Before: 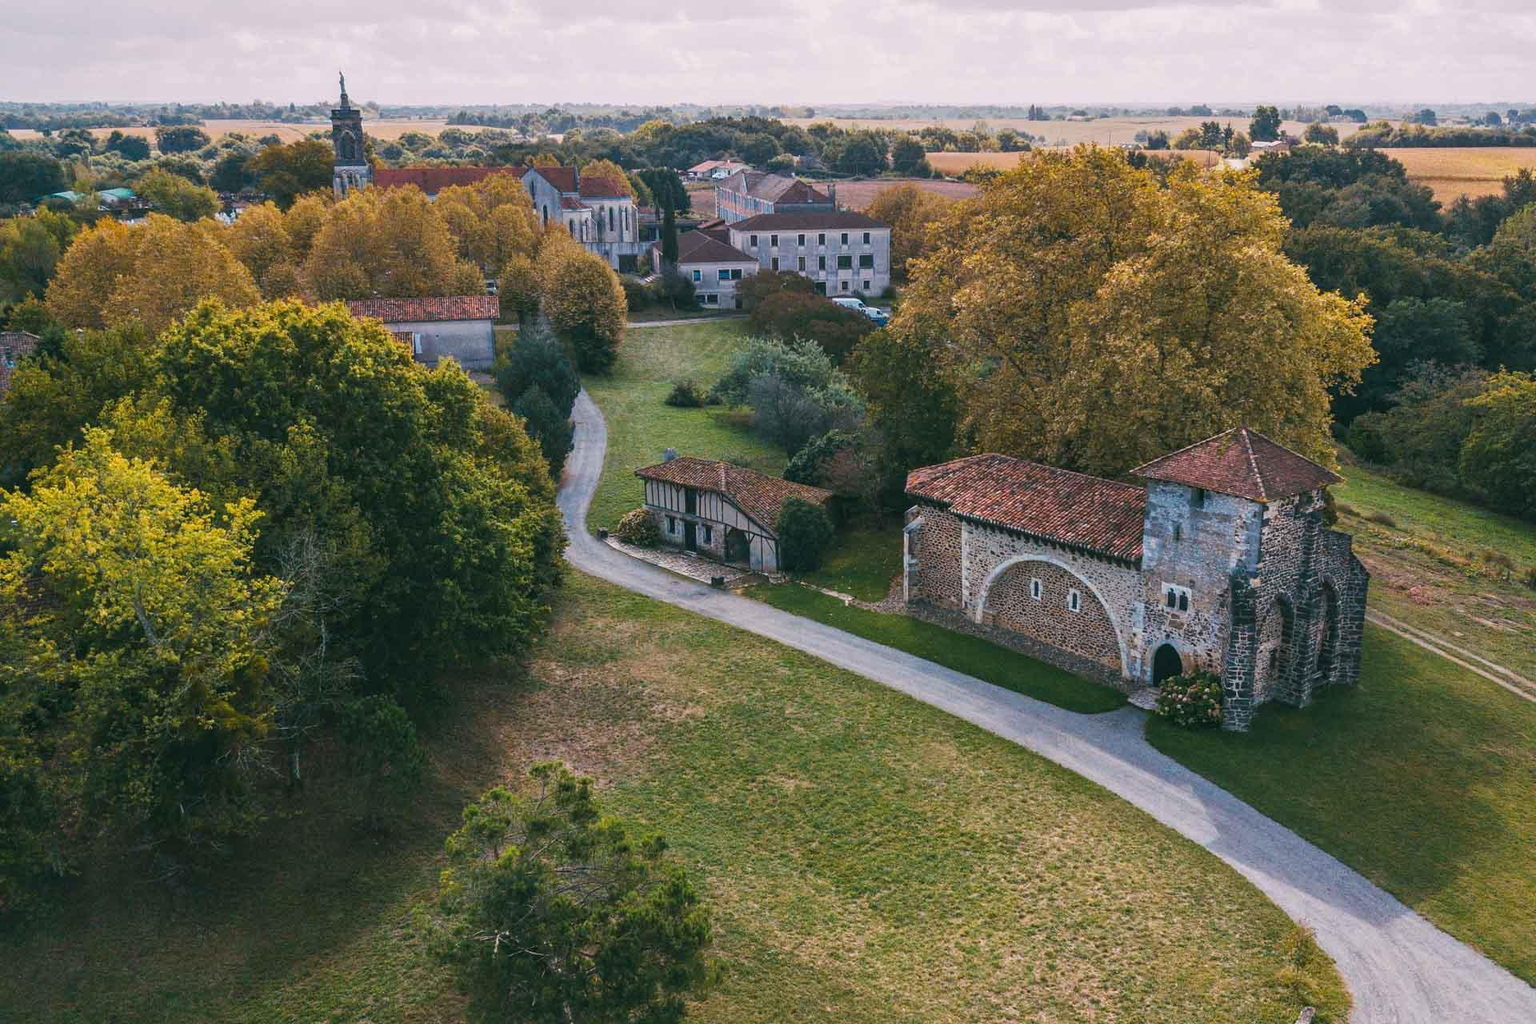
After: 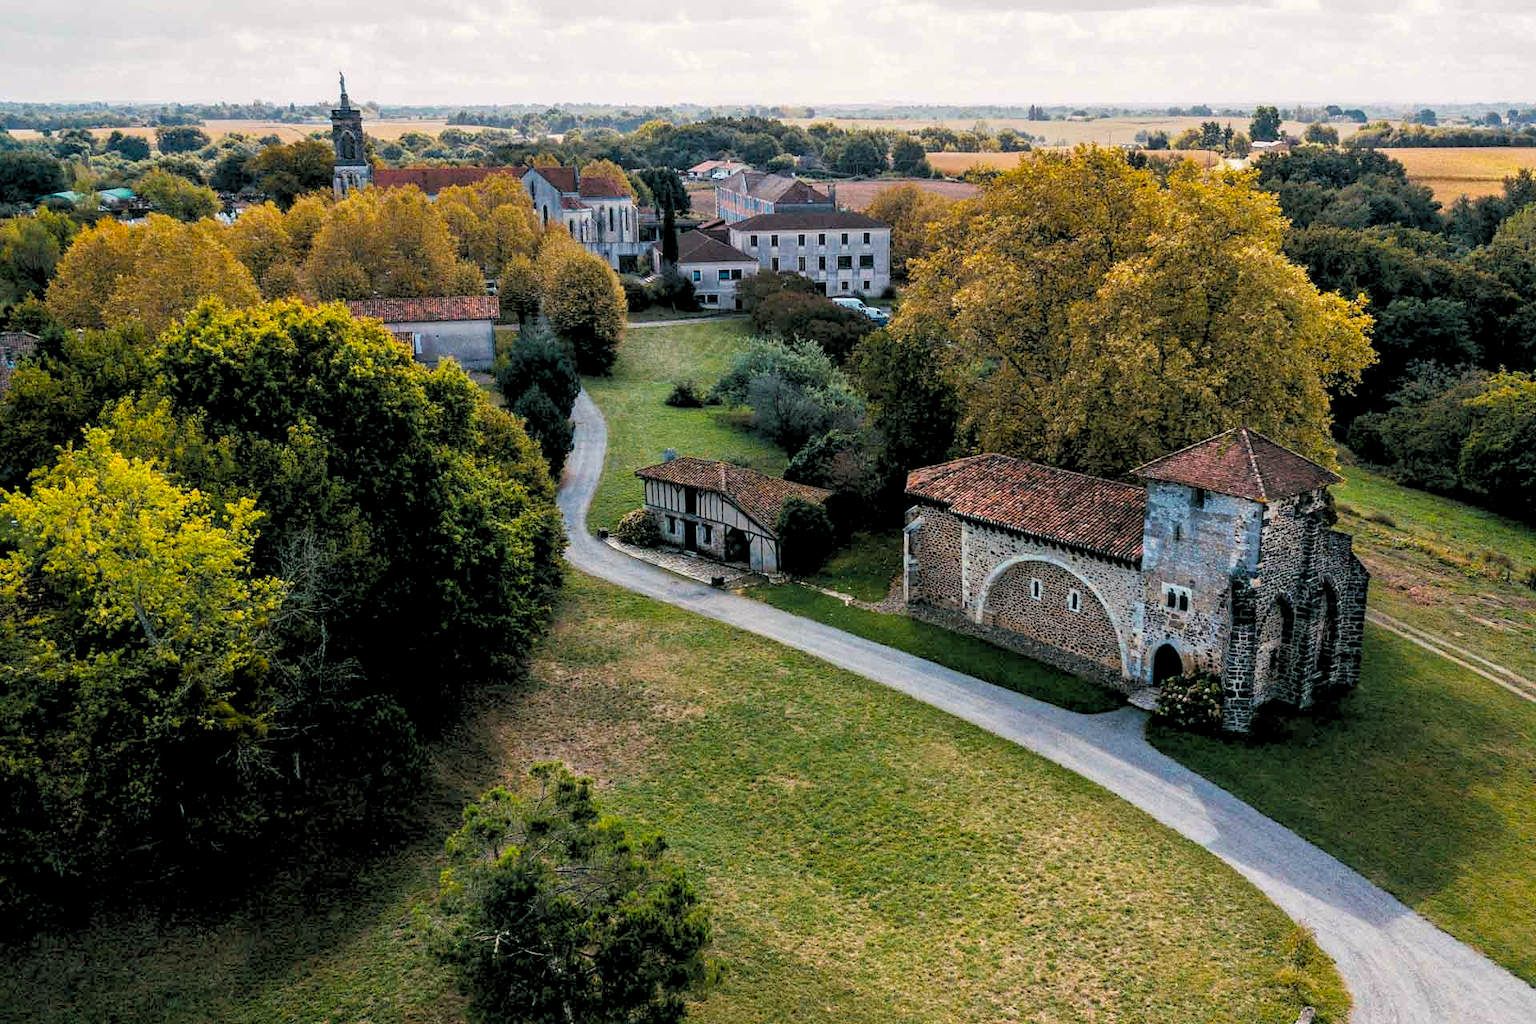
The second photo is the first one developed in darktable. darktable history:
color balance rgb: linear chroma grading › global chroma 3.45%, perceptual saturation grading › global saturation 11.24%, perceptual brilliance grading › global brilliance 3.04%, global vibrance 2.8%
color correction: highlights a* -4.73, highlights b* 5.06, saturation 0.97
rgb levels: levels [[0.029, 0.461, 0.922], [0, 0.5, 1], [0, 0.5, 1]]
